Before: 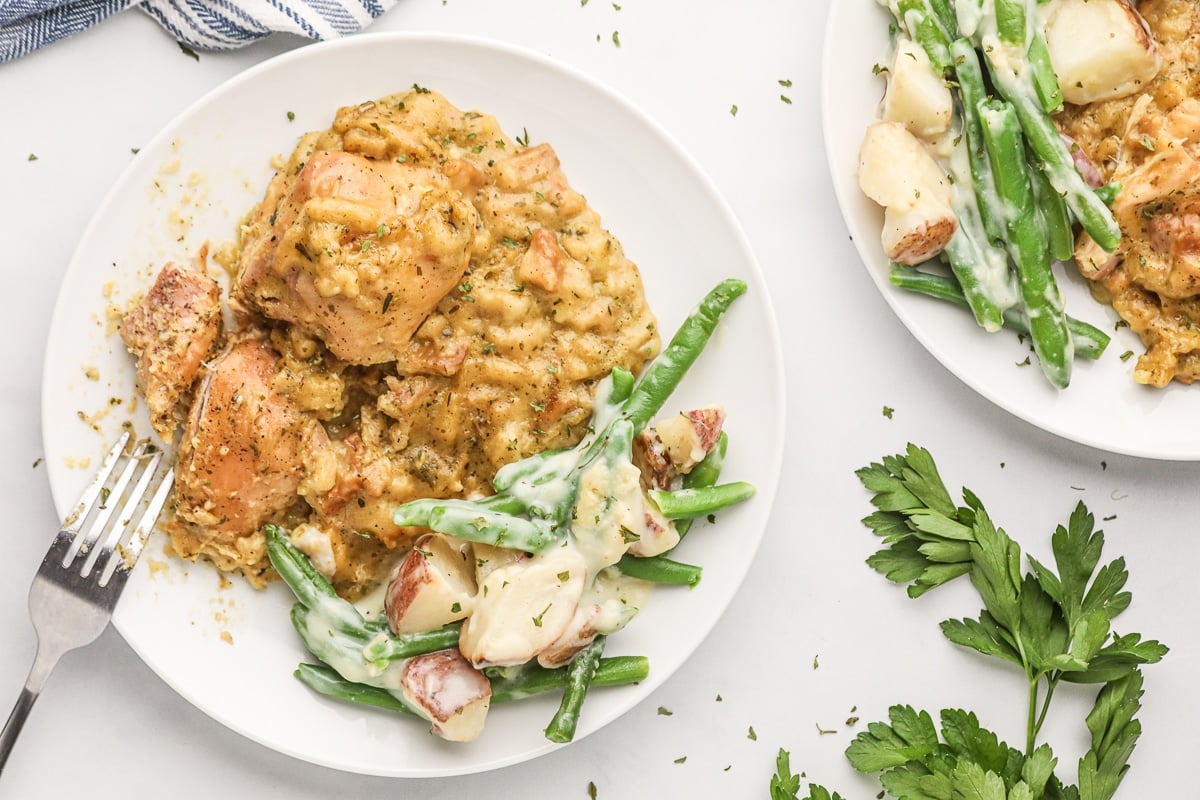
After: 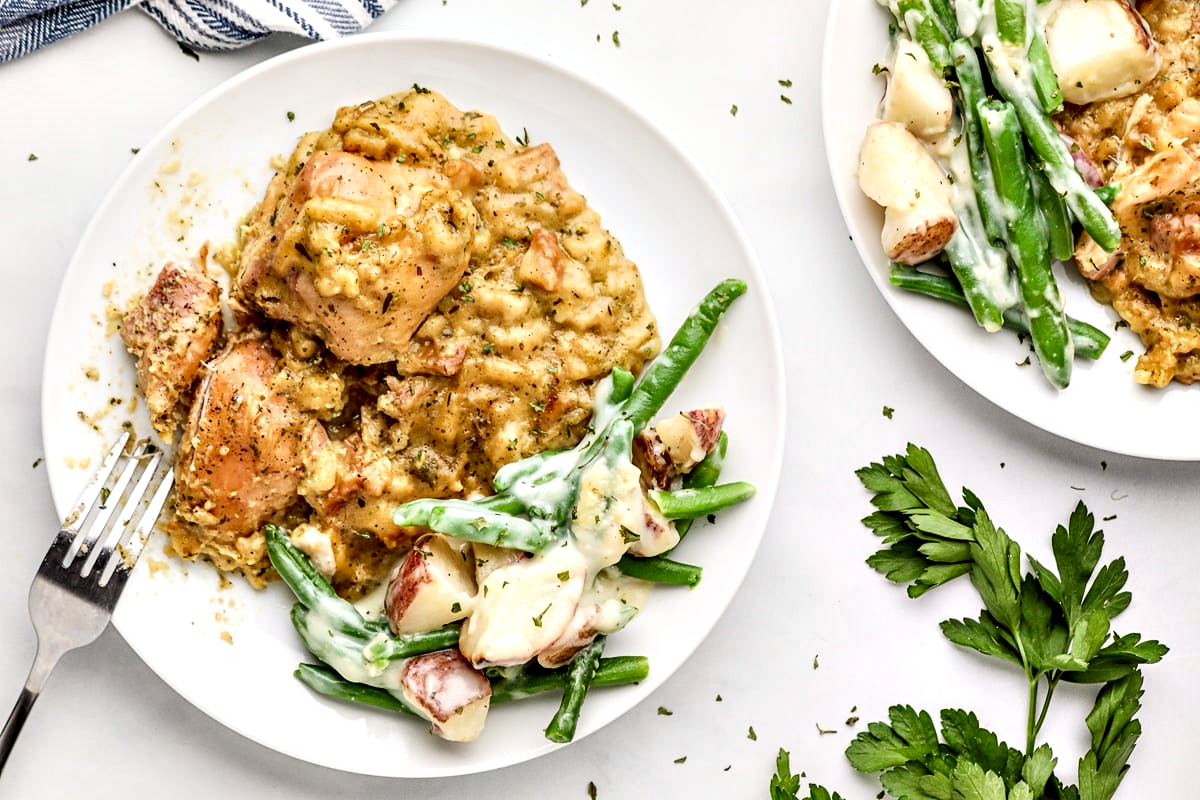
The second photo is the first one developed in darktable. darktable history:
exposure: black level correction 0.01, exposure 0.007 EV, compensate exposure bias true, compensate highlight preservation false
contrast equalizer: octaves 7, y [[0.6 ×6], [0.55 ×6], [0 ×6], [0 ×6], [0 ×6]]
